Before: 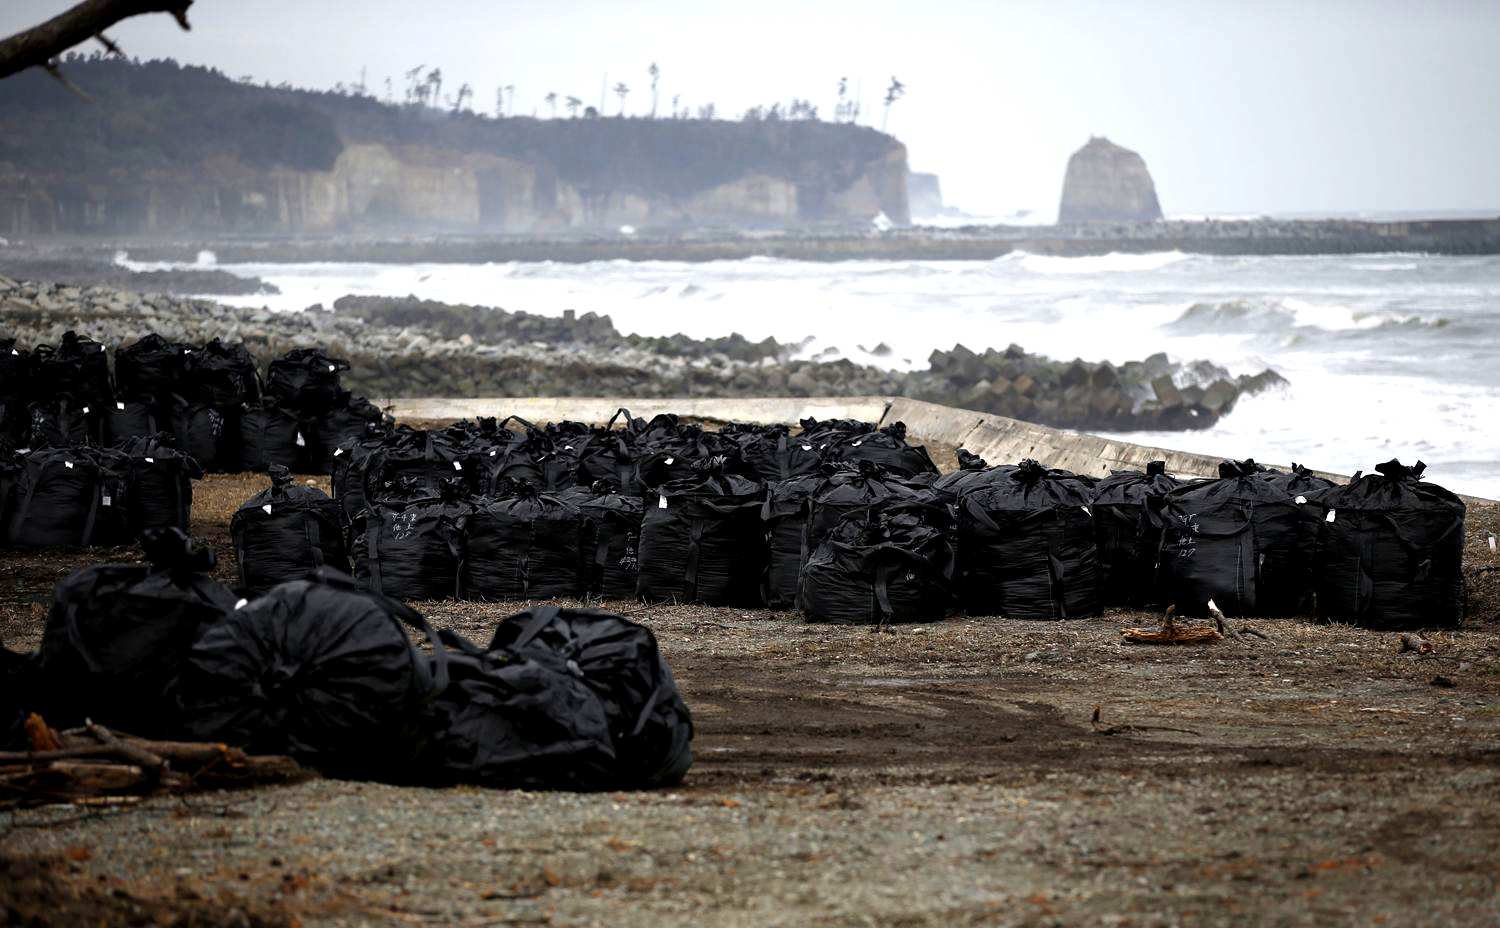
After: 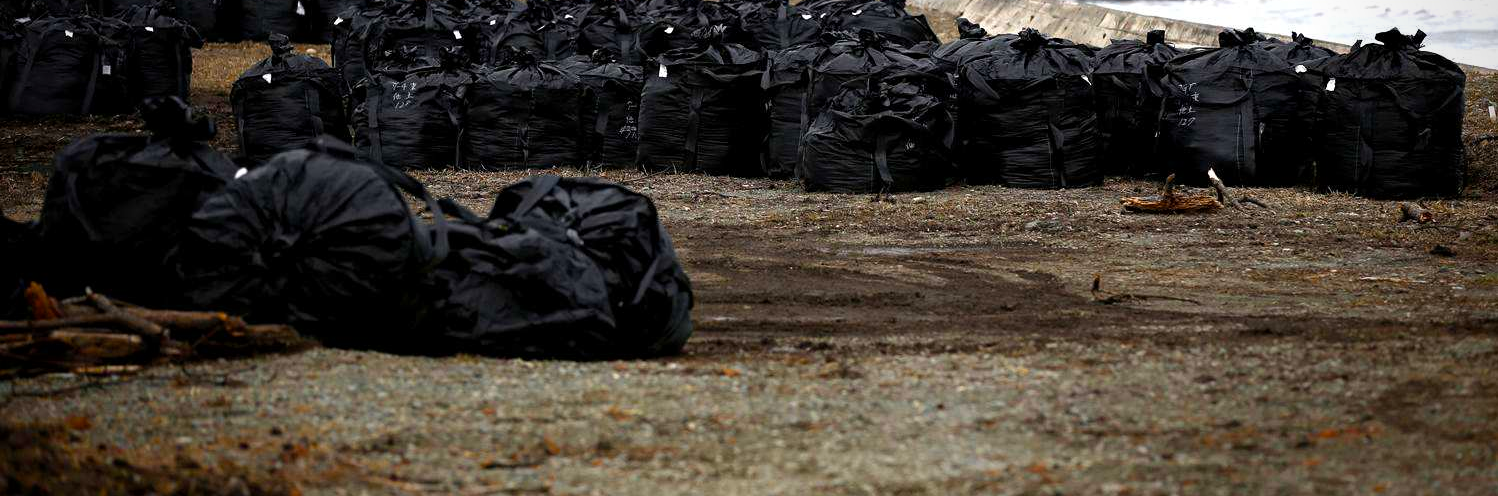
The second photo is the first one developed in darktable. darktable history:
vignetting: fall-off start 79.71%, saturation 0.384
color balance rgb: perceptual saturation grading › global saturation 19.868%
crop and rotate: top 46.536%, right 0.11%
